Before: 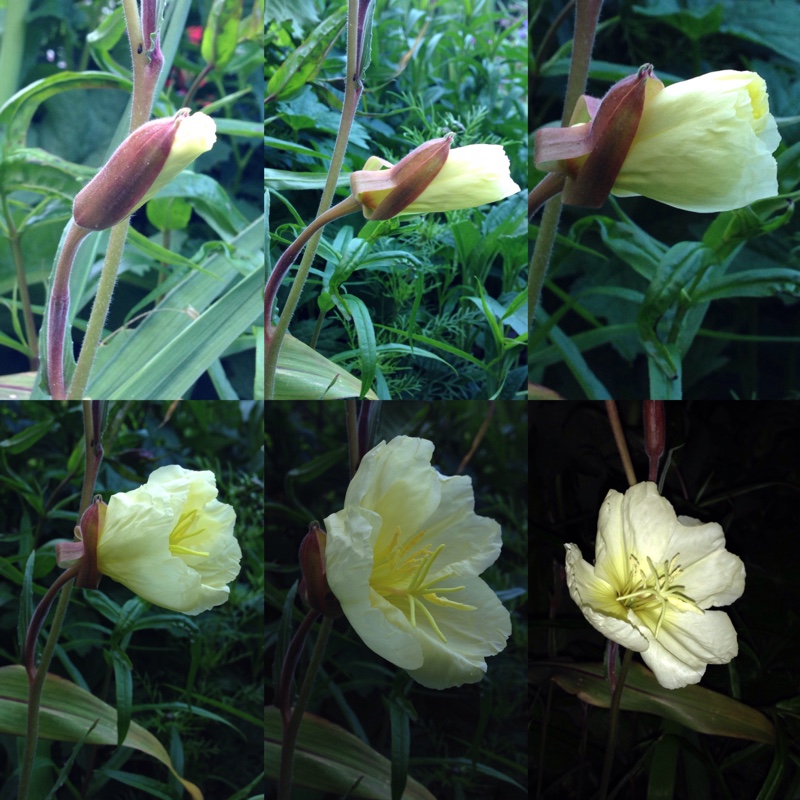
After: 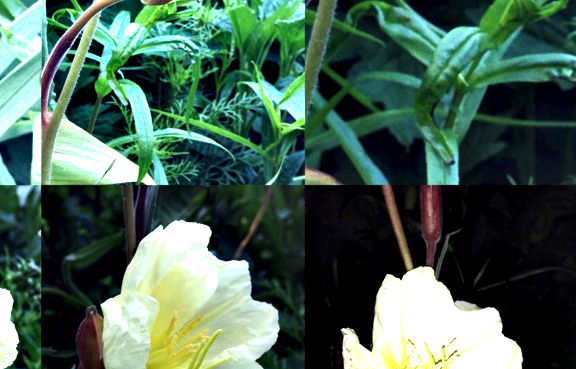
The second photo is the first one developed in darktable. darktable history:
exposure: black level correction 0, exposure 1.101 EV, compensate exposure bias true, compensate highlight preservation false
contrast equalizer: y [[0.6 ×6], [0.55 ×6], [0 ×6], [0 ×6], [0 ×6]]
crop and rotate: left 27.889%, top 27.082%, bottom 26.669%
shadows and highlights: shadows 0.674, highlights 41.65
